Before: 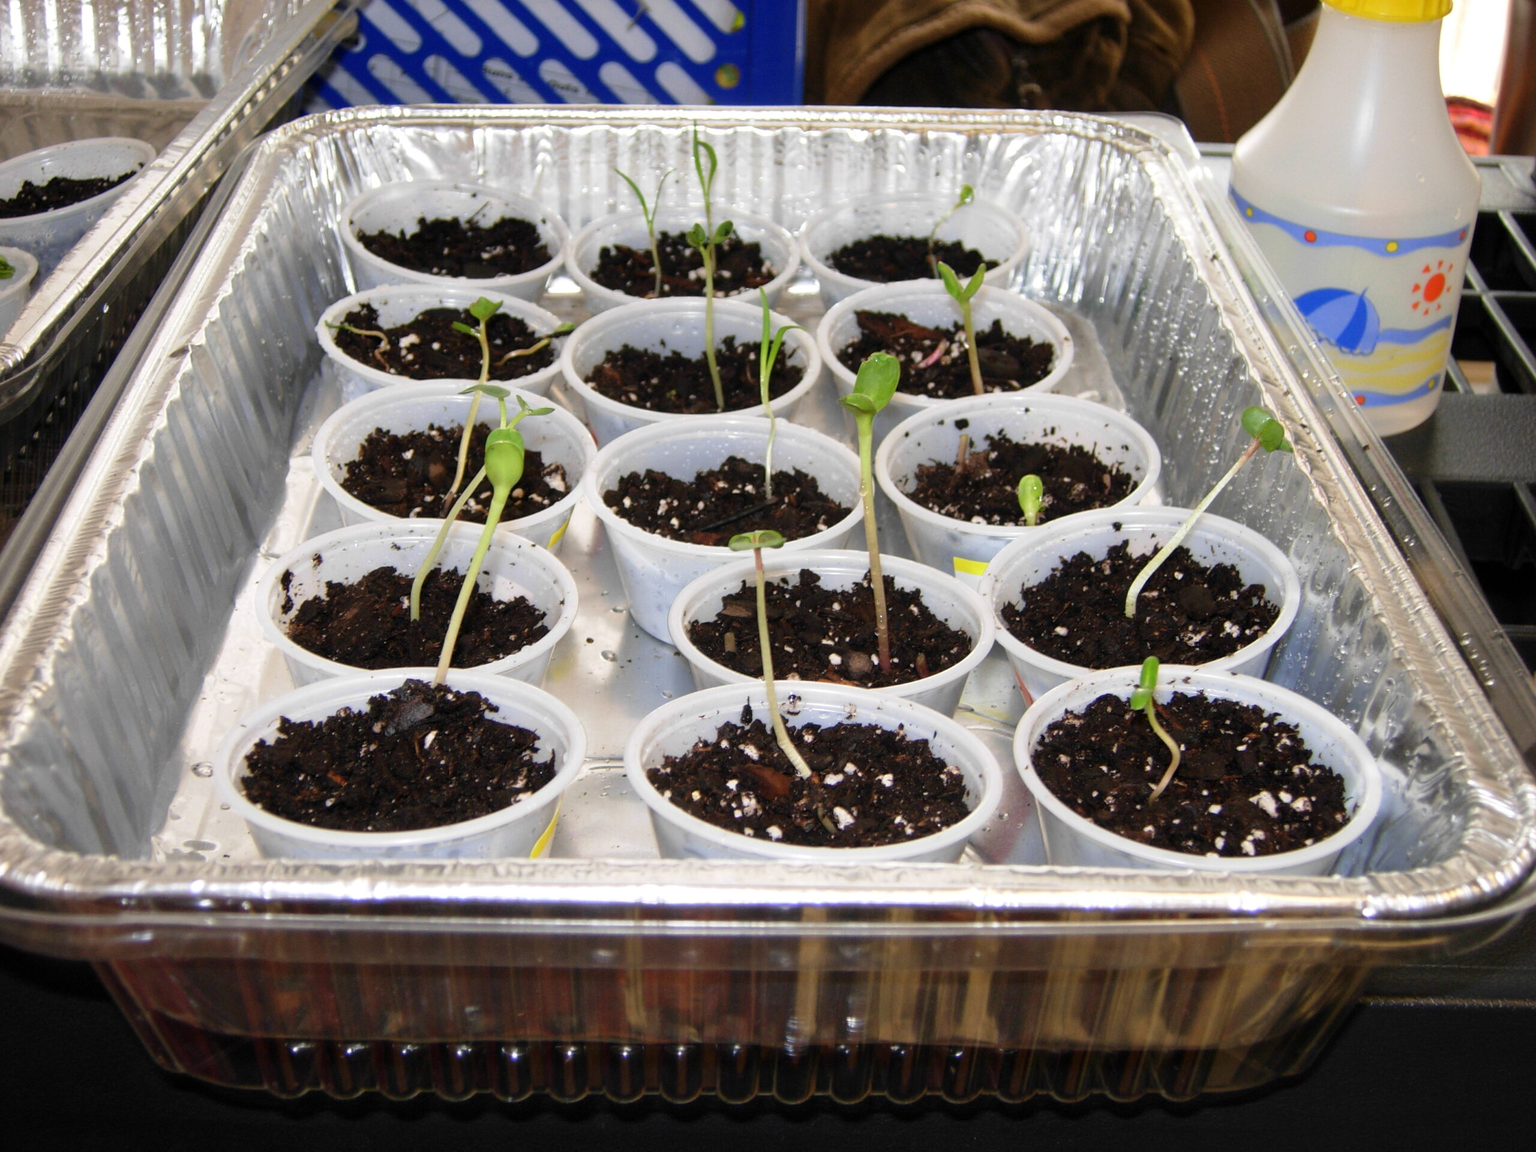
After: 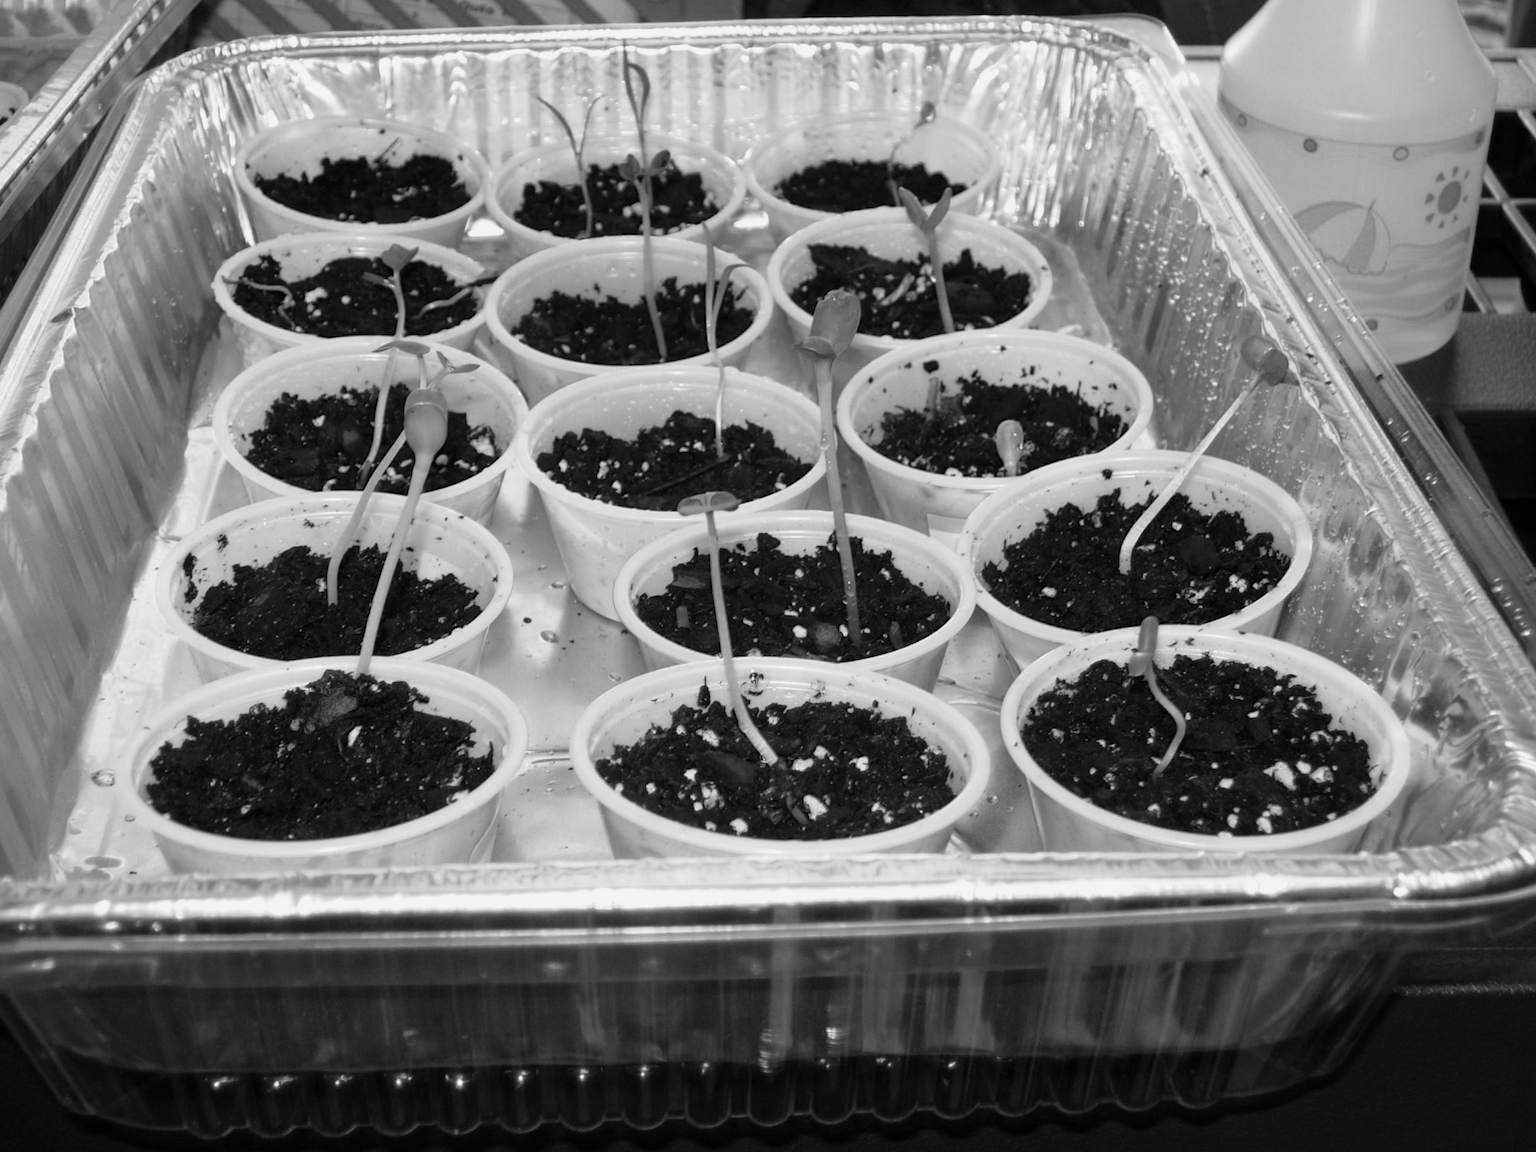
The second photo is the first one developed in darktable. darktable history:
exposure: black level correction 0, compensate exposure bias true, compensate highlight preservation false
crop and rotate: angle 1.96°, left 5.673%, top 5.673%
color zones: curves: ch0 [(0.473, 0.374) (0.742, 0.784)]; ch1 [(0.354, 0.737) (0.742, 0.705)]; ch2 [(0.318, 0.421) (0.758, 0.532)]
color calibration: output gray [0.253, 0.26, 0.487, 0], gray › normalize channels true, illuminant same as pipeline (D50), adaptation XYZ, x 0.346, y 0.359, gamut compression 0
